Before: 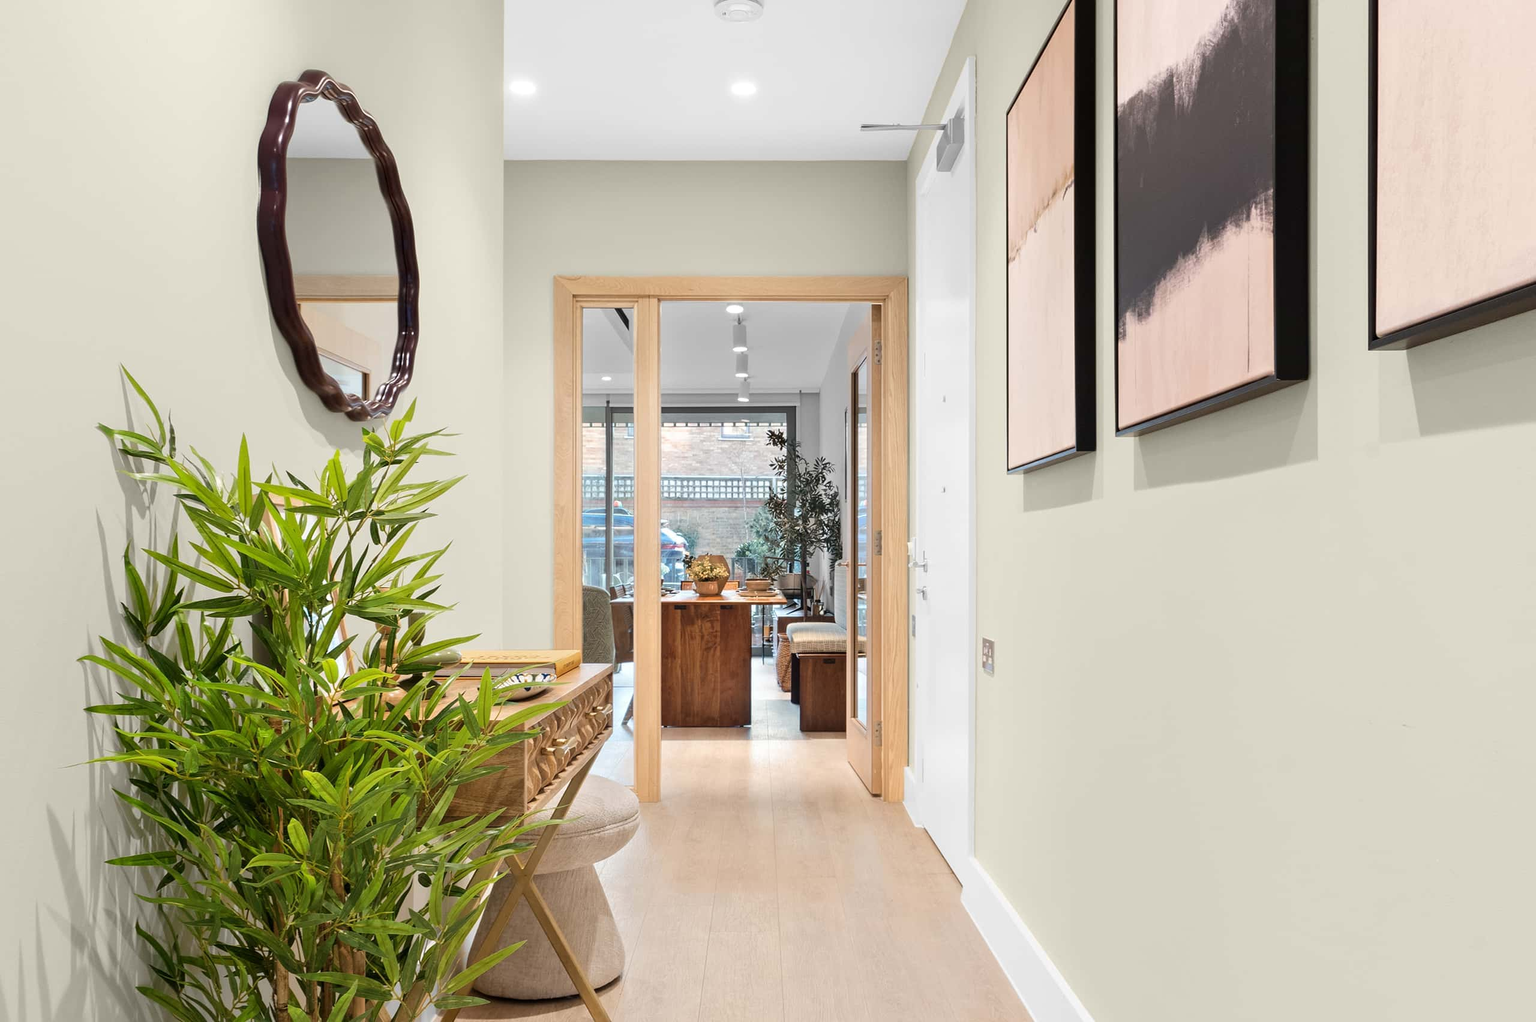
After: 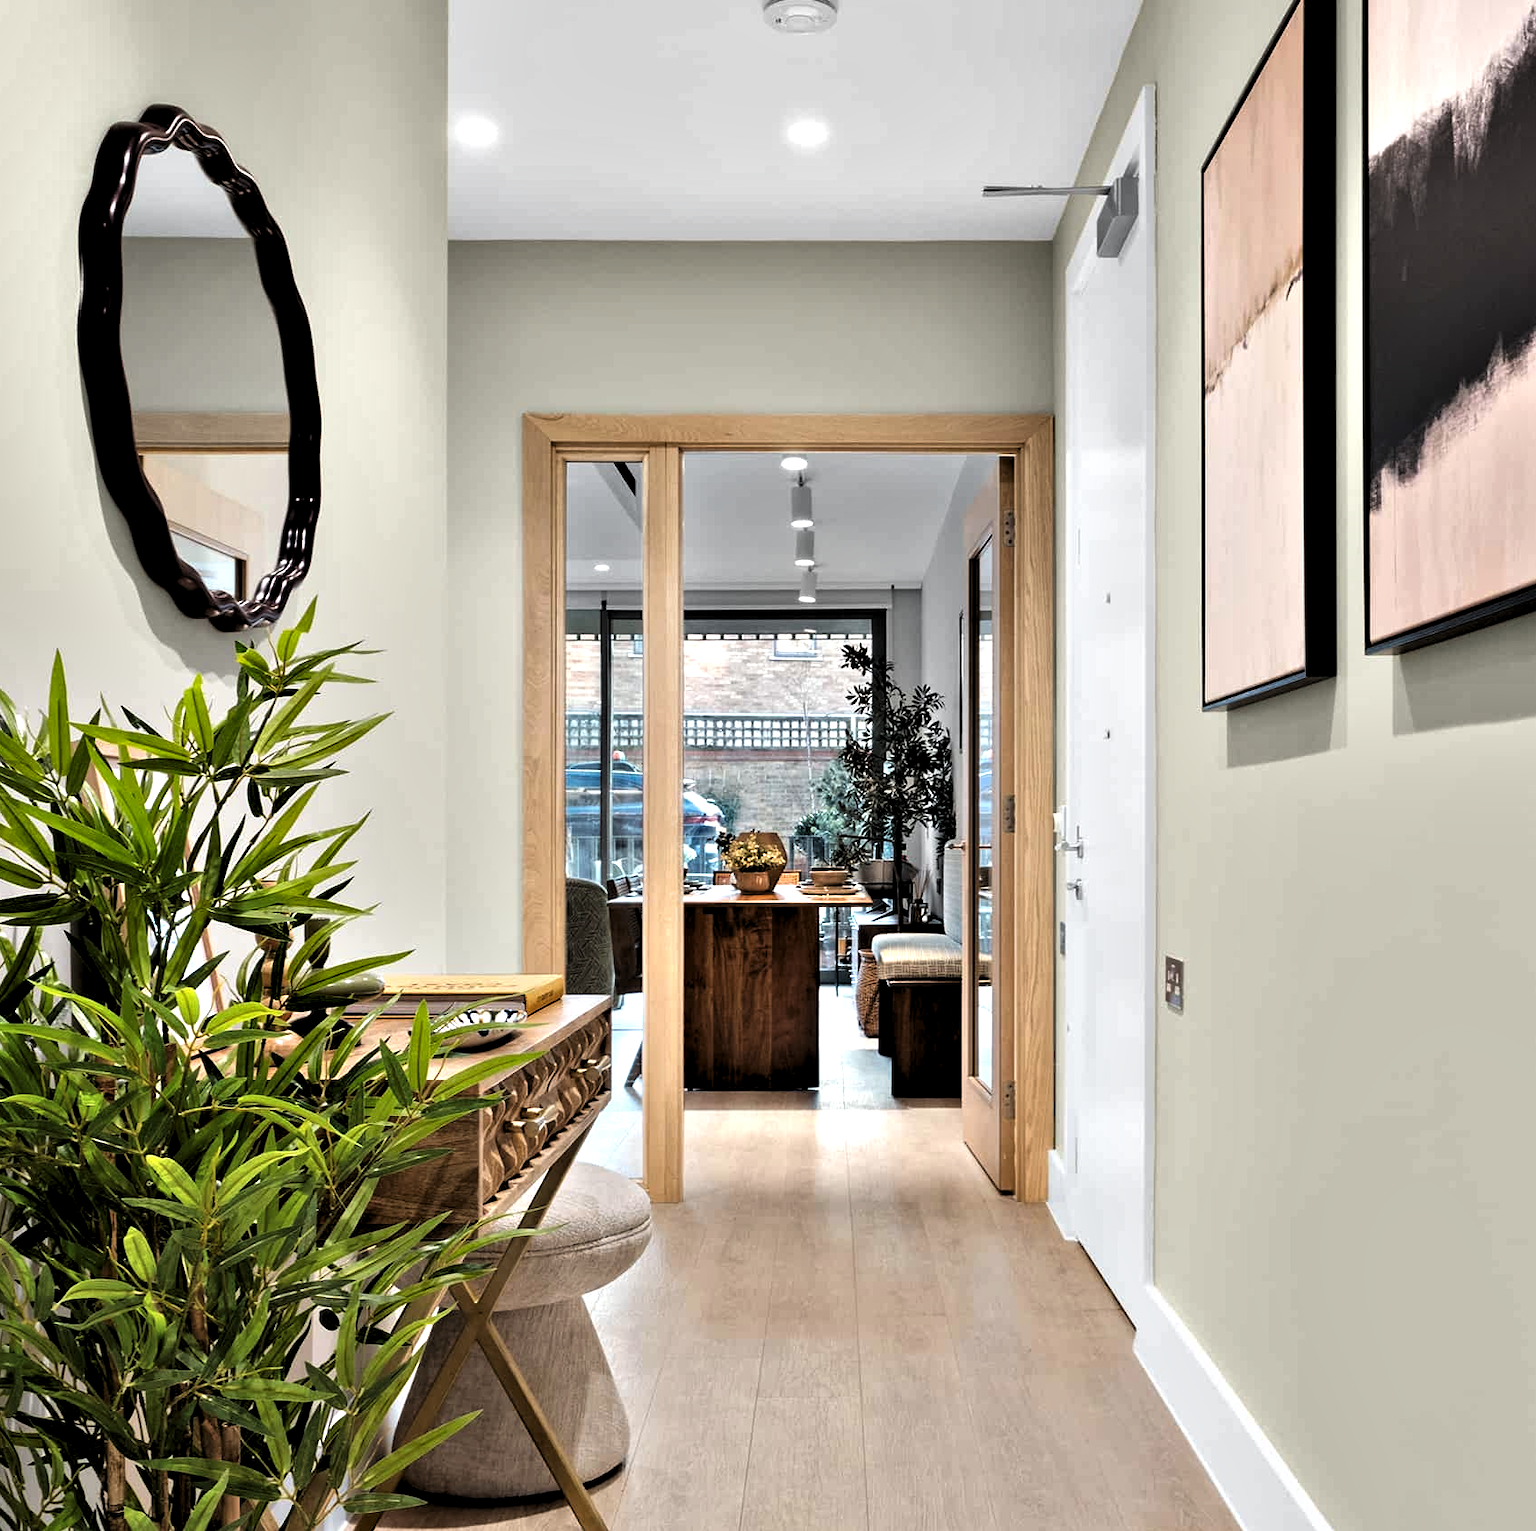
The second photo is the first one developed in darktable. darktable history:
crop and rotate: left 13.381%, right 19.915%
shadows and highlights: shadows 31.61, highlights -31.44, soften with gaussian
contrast equalizer: y [[0.6 ×6], [0.55 ×6], [0 ×6], [0 ×6], [0 ×6]]
levels: levels [0.116, 0.574, 1]
